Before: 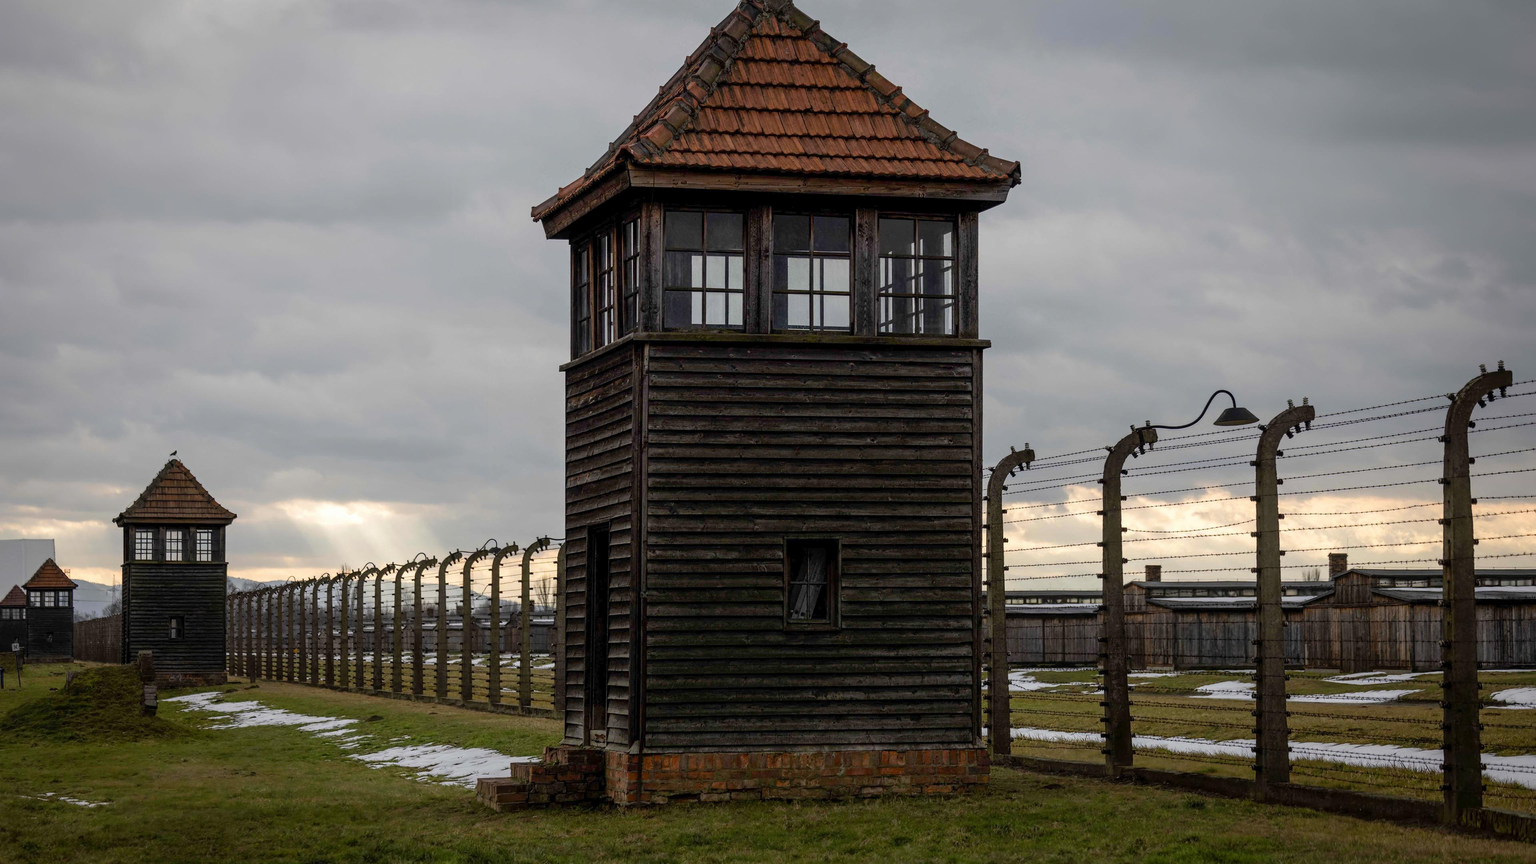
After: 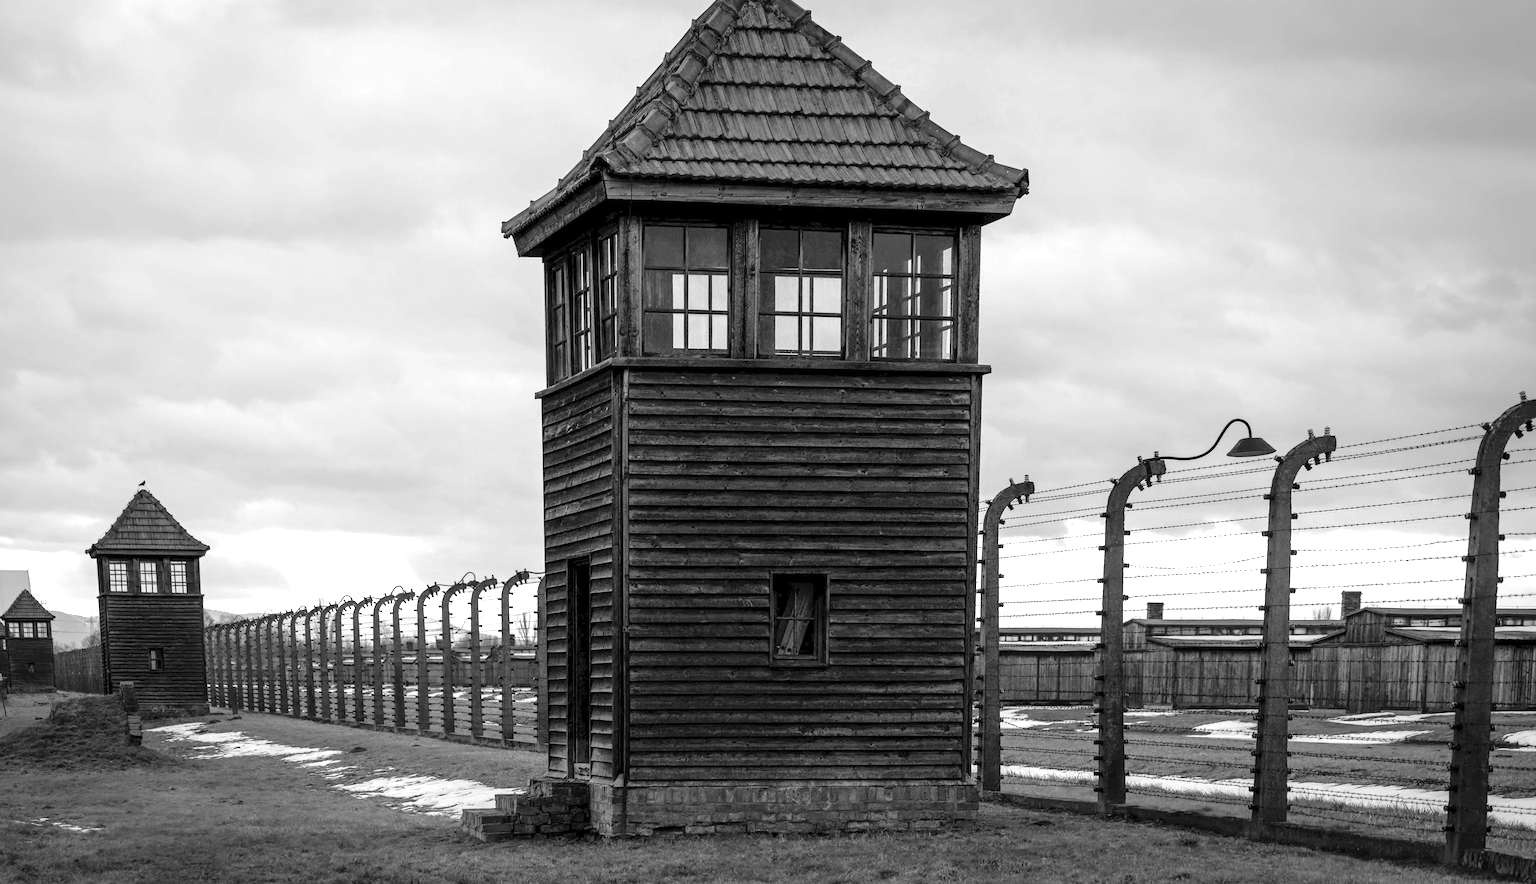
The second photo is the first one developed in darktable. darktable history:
white balance: emerald 1
color balance rgb: perceptual saturation grading › global saturation 25%, perceptual brilliance grading › mid-tones 10%, perceptual brilliance grading › shadows 15%, global vibrance 20%
rotate and perspective: rotation 0.074°, lens shift (vertical) 0.096, lens shift (horizontal) -0.041, crop left 0.043, crop right 0.952, crop top 0.024, crop bottom 0.979
monochrome: on, module defaults
exposure: exposure 1 EV, compensate highlight preservation false
